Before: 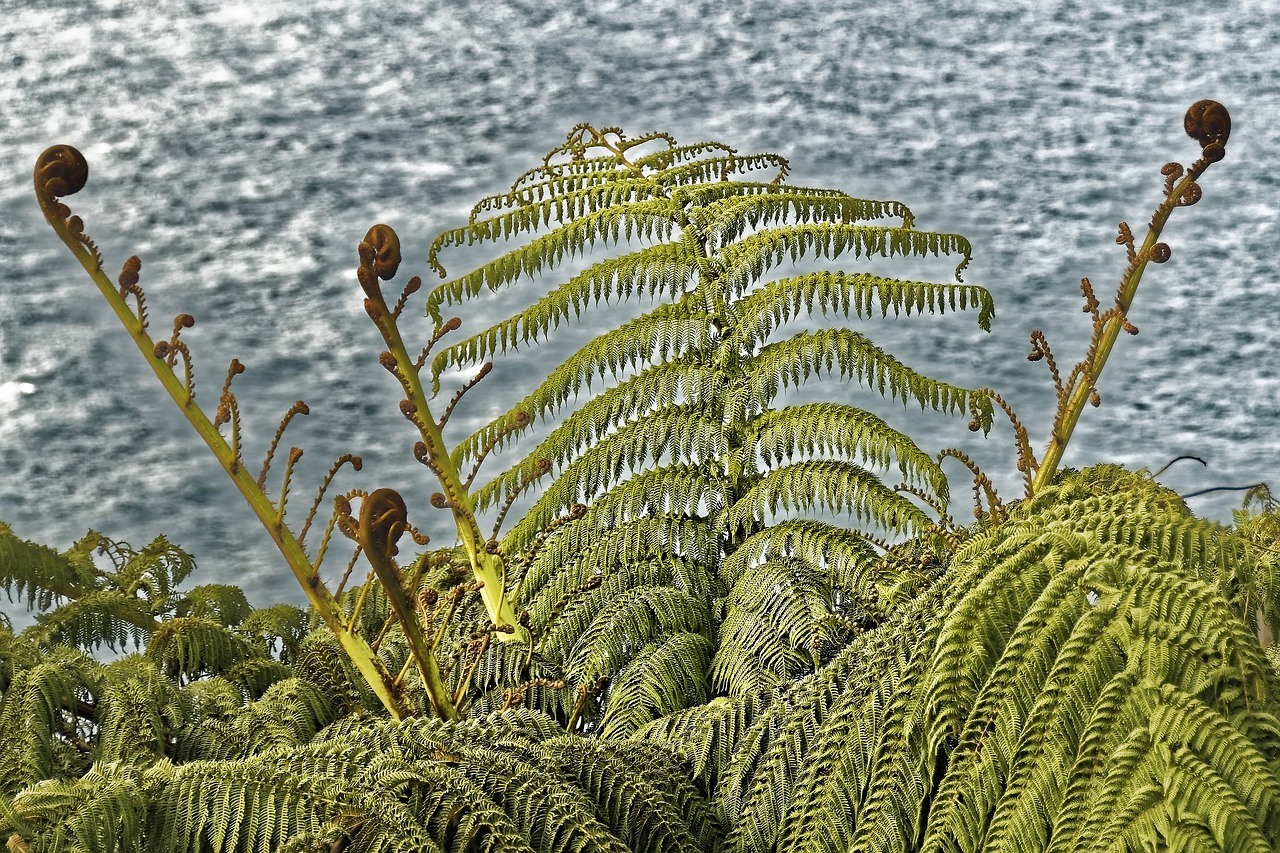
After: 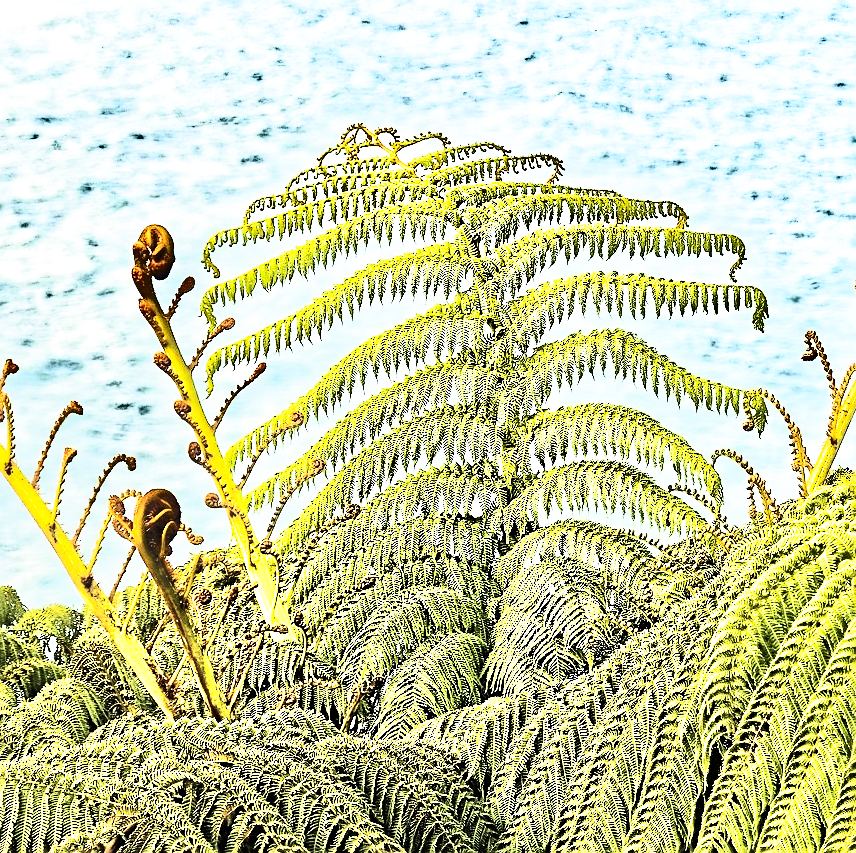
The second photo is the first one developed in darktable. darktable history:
base curve: curves: ch0 [(0, 0) (0.007, 0.004) (0.027, 0.03) (0.046, 0.07) (0.207, 0.54) (0.442, 0.872) (0.673, 0.972) (1, 1)], preserve colors none
exposure: exposure 0.202 EV, compensate highlight preservation false
shadows and highlights: soften with gaussian
tone curve: curves: ch0 [(0, 0) (0.003, 0.003) (0.011, 0.011) (0.025, 0.026) (0.044, 0.045) (0.069, 0.087) (0.1, 0.141) (0.136, 0.202) (0.177, 0.271) (0.224, 0.357) (0.277, 0.461) (0.335, 0.583) (0.399, 0.685) (0.468, 0.782) (0.543, 0.867) (0.623, 0.927) (0.709, 0.96) (0.801, 0.975) (0.898, 0.987) (1, 1)], color space Lab, independent channels, preserve colors none
crop and rotate: left 17.667%, right 15.399%
color zones: curves: ch0 [(0, 0.5) (0.143, 0.5) (0.286, 0.5) (0.429, 0.5) (0.571, 0.5) (0.714, 0.476) (0.857, 0.5) (1, 0.5)]; ch2 [(0, 0.5) (0.143, 0.5) (0.286, 0.5) (0.429, 0.5) (0.571, 0.5) (0.714, 0.487) (0.857, 0.5) (1, 0.5)]
sharpen: on, module defaults
